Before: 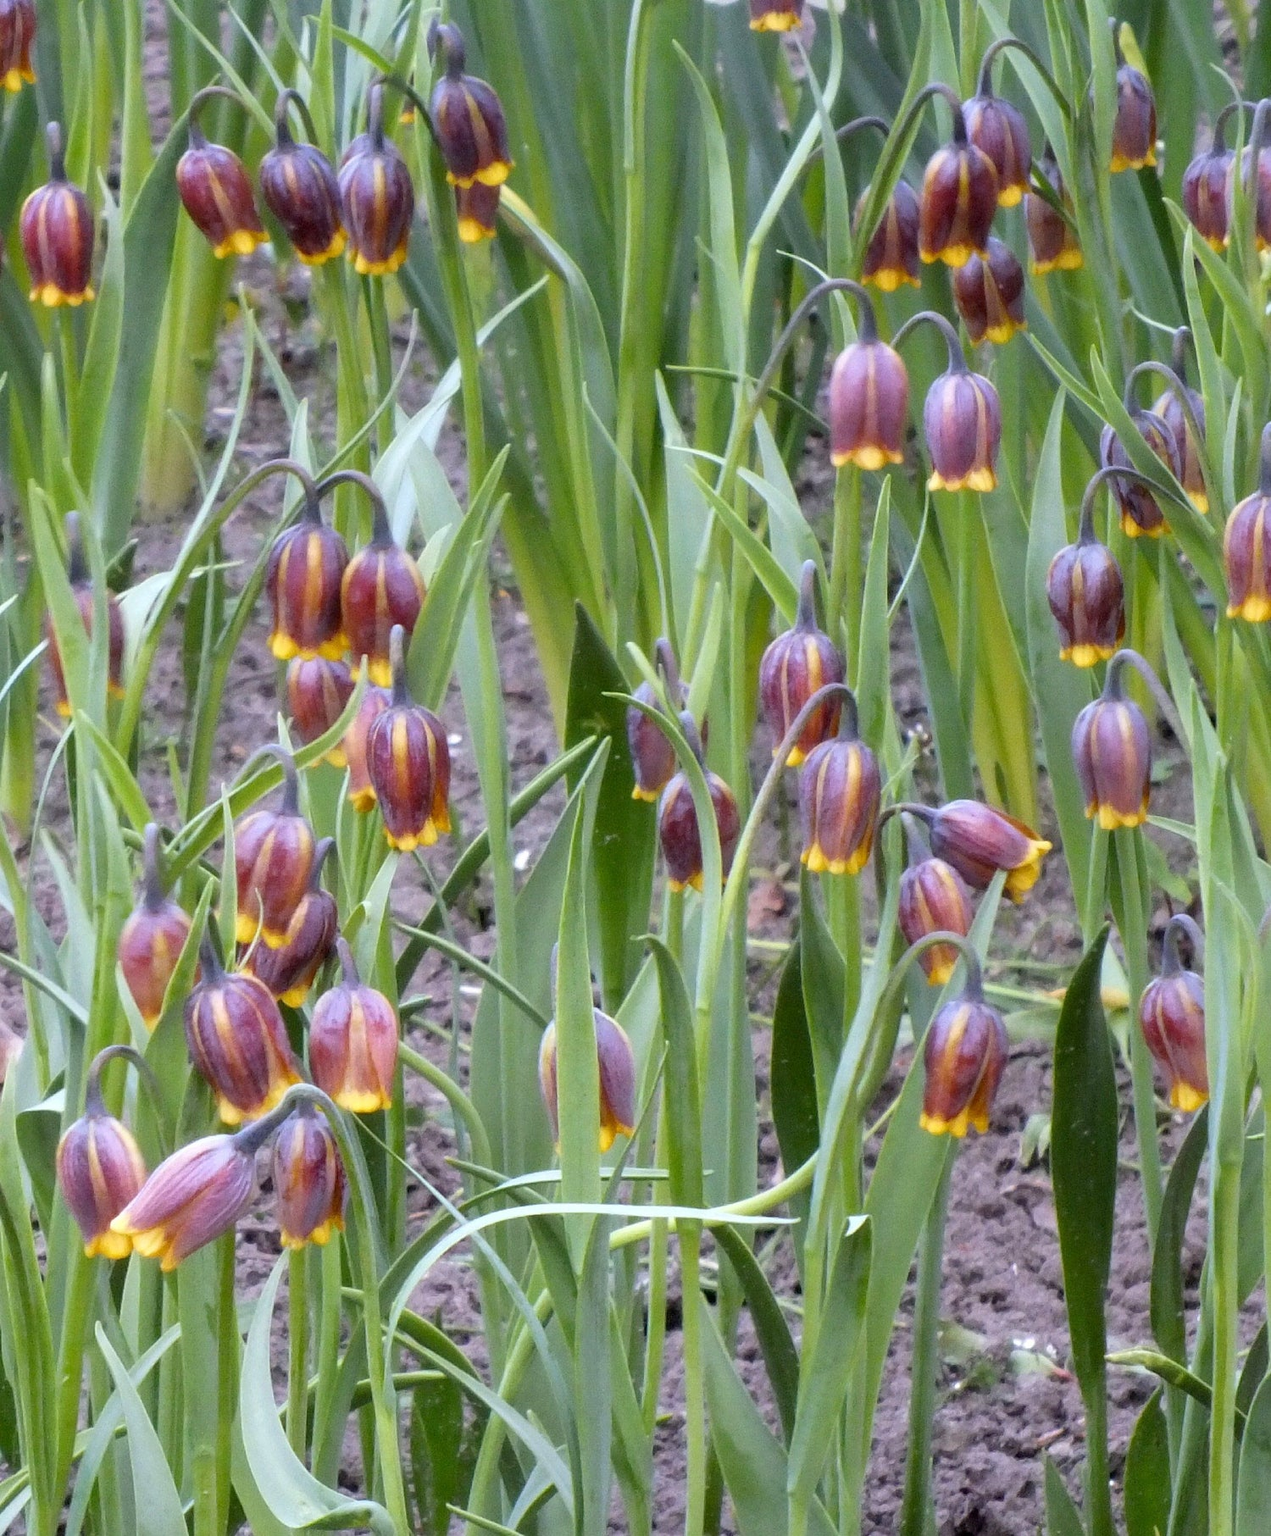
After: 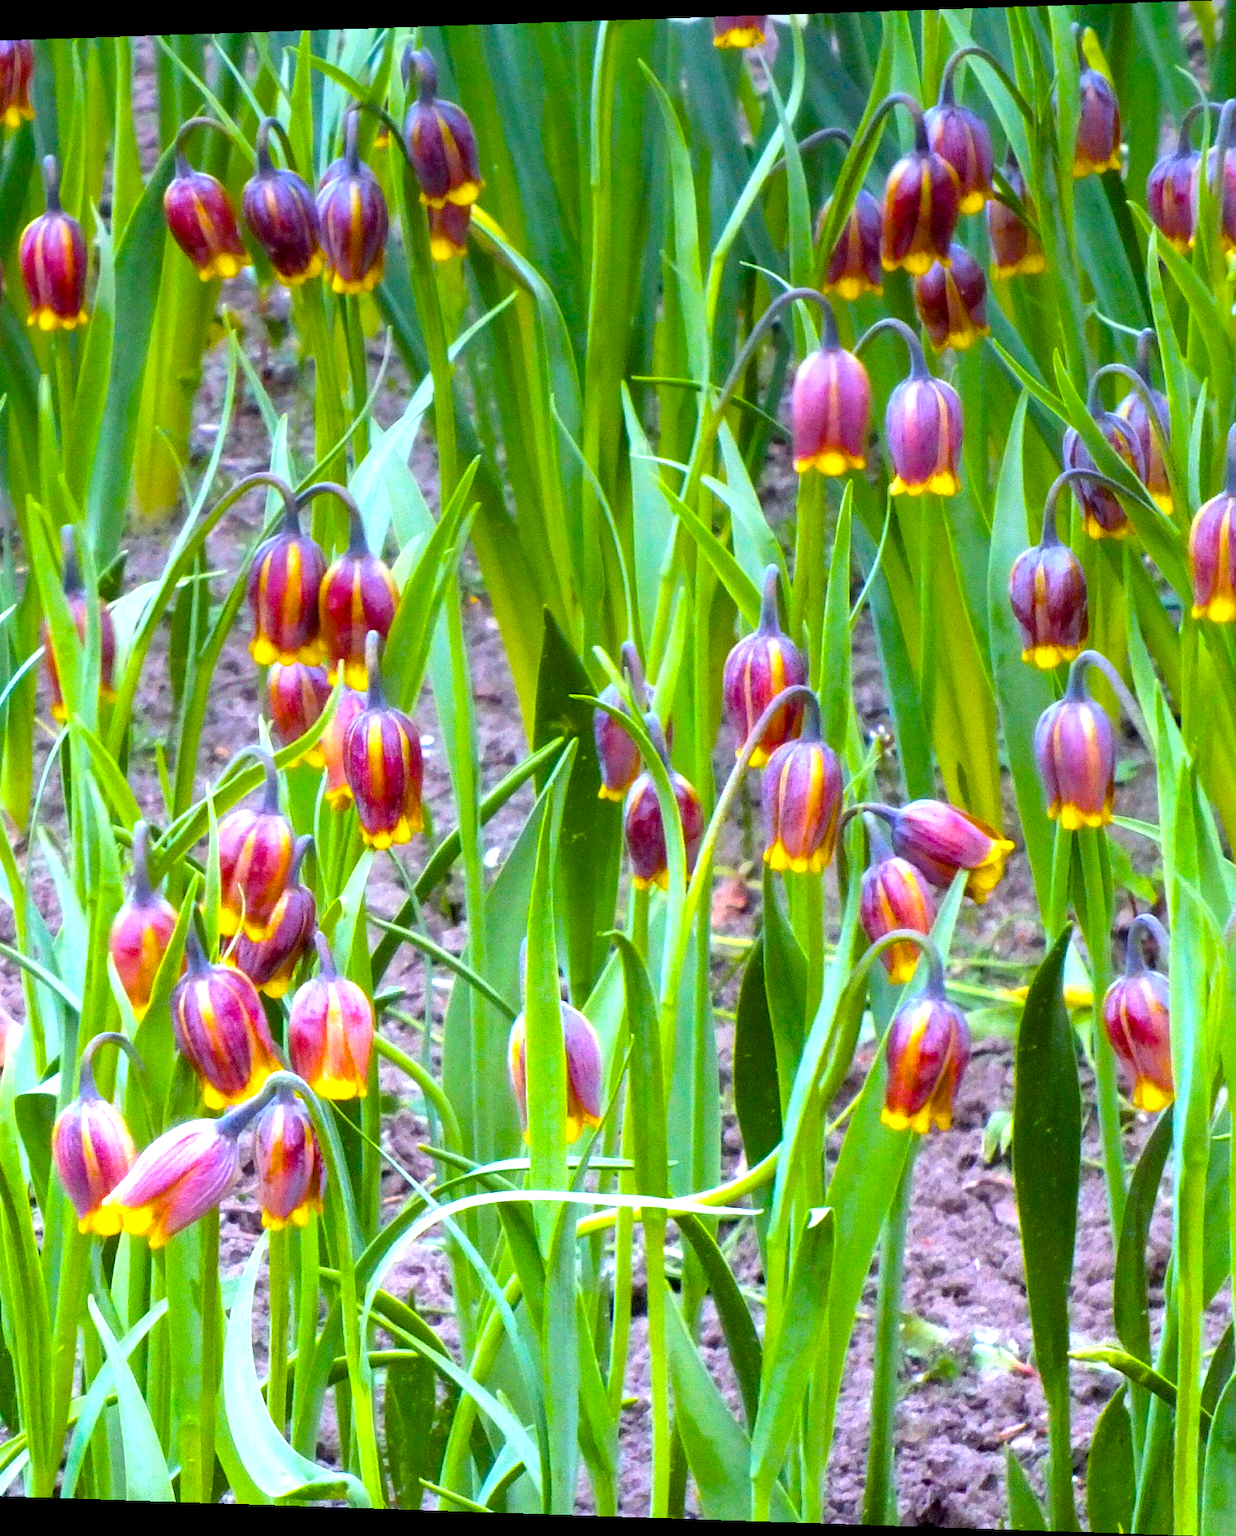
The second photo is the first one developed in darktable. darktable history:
color correction: highlights a* -8, highlights b* 3.1
rotate and perspective: lens shift (horizontal) -0.055, automatic cropping off
graduated density: on, module defaults
color balance rgb: linear chroma grading › global chroma 25%, perceptual saturation grading › global saturation 40%, perceptual brilliance grading › global brilliance 30%, global vibrance 40%
